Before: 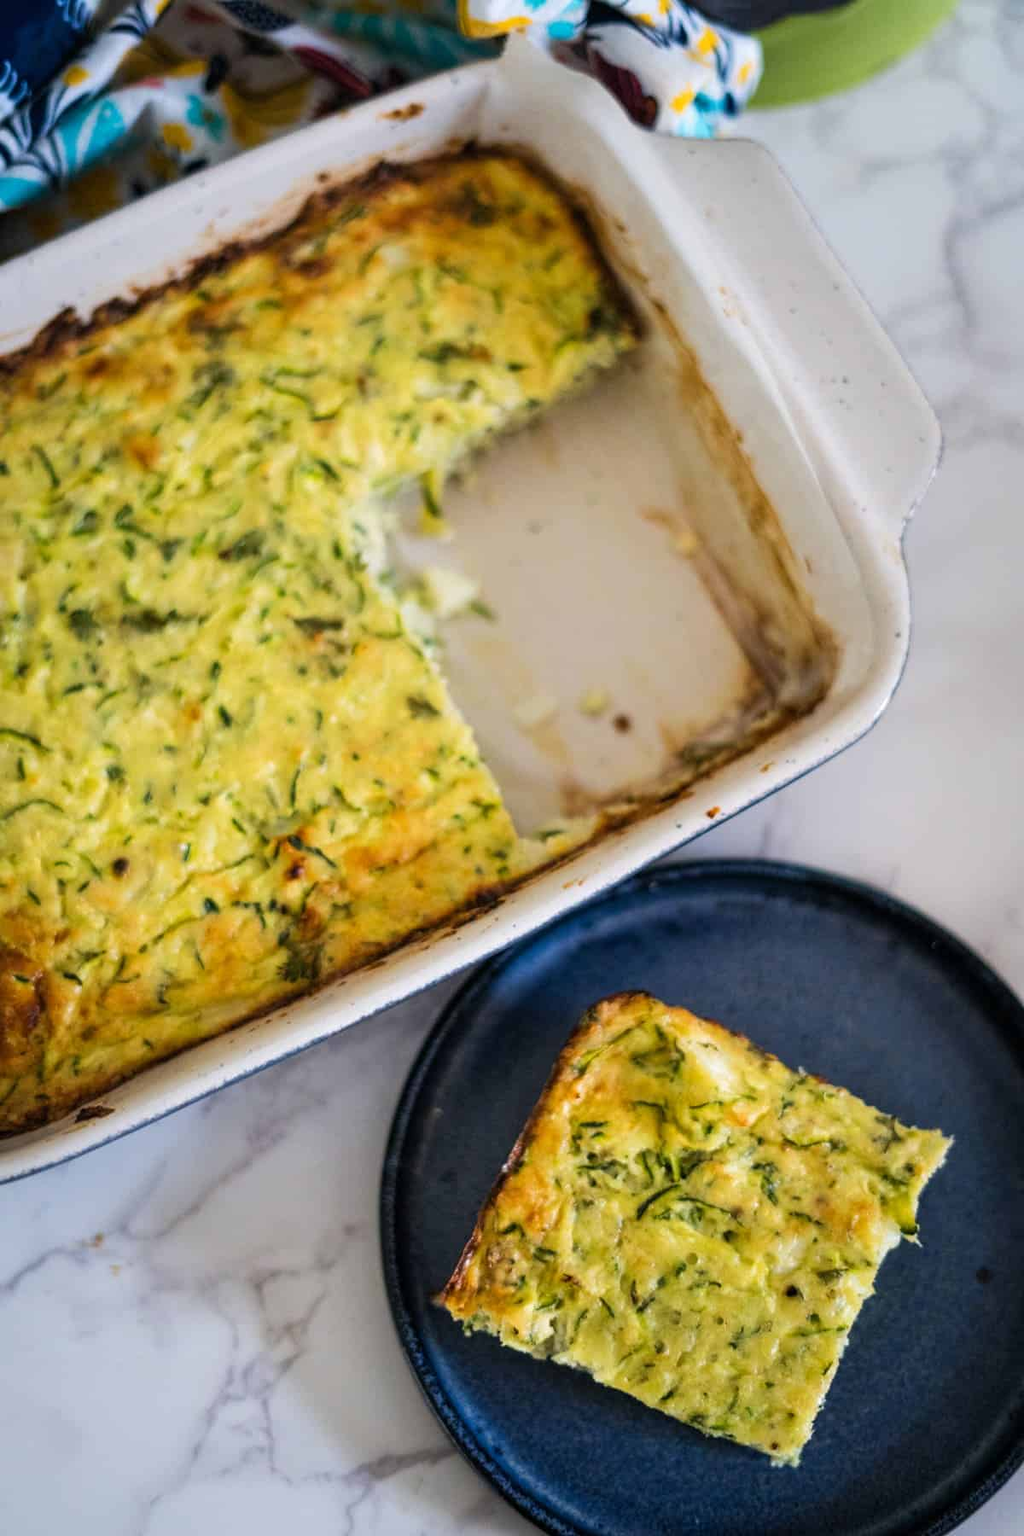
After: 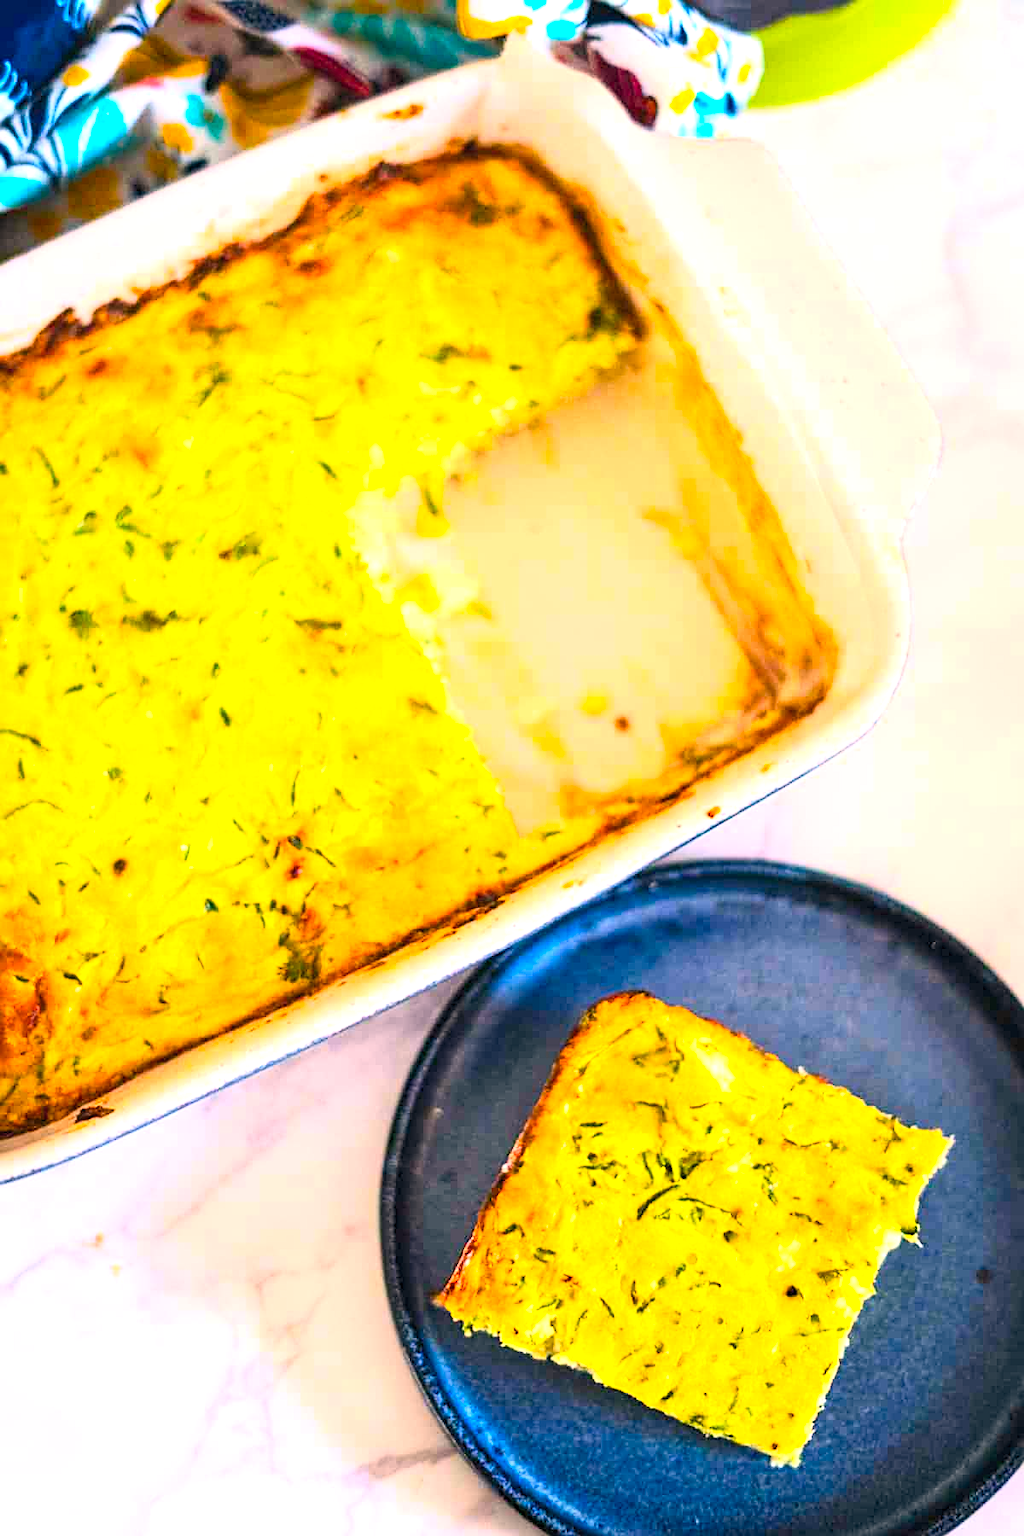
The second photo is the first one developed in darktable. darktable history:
white balance: red 1.127, blue 0.943
exposure: black level correction 0, exposure 1.2 EV, compensate exposure bias true, compensate highlight preservation false
sharpen: on, module defaults
color balance rgb: perceptual saturation grading › global saturation 30%
contrast brightness saturation: contrast 0.24, brightness 0.26, saturation 0.39
